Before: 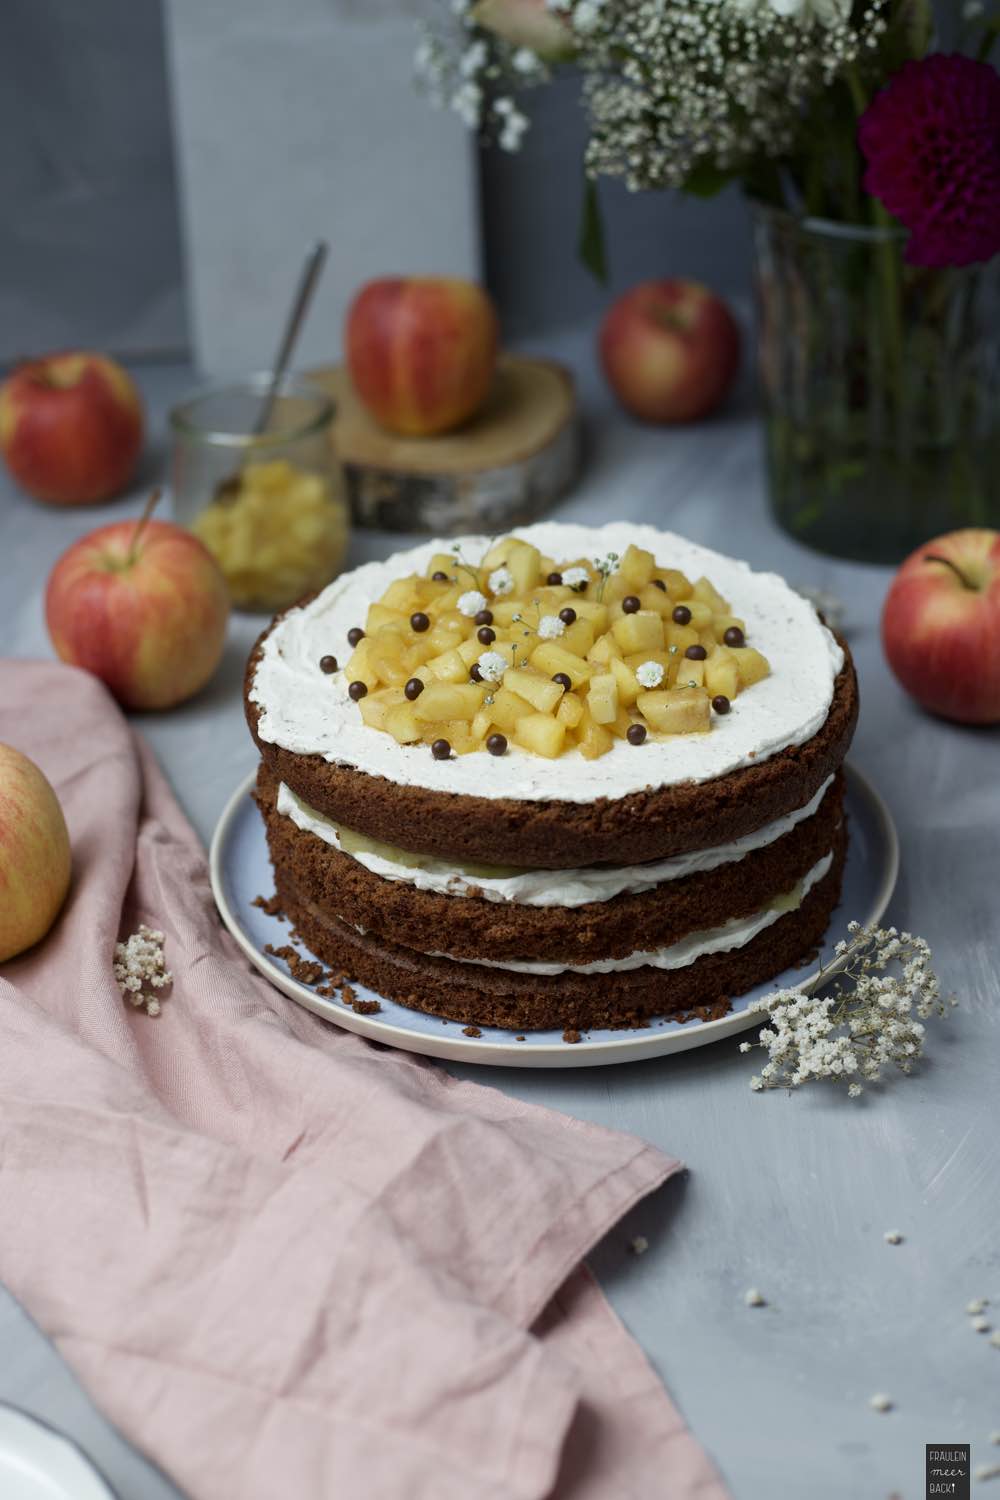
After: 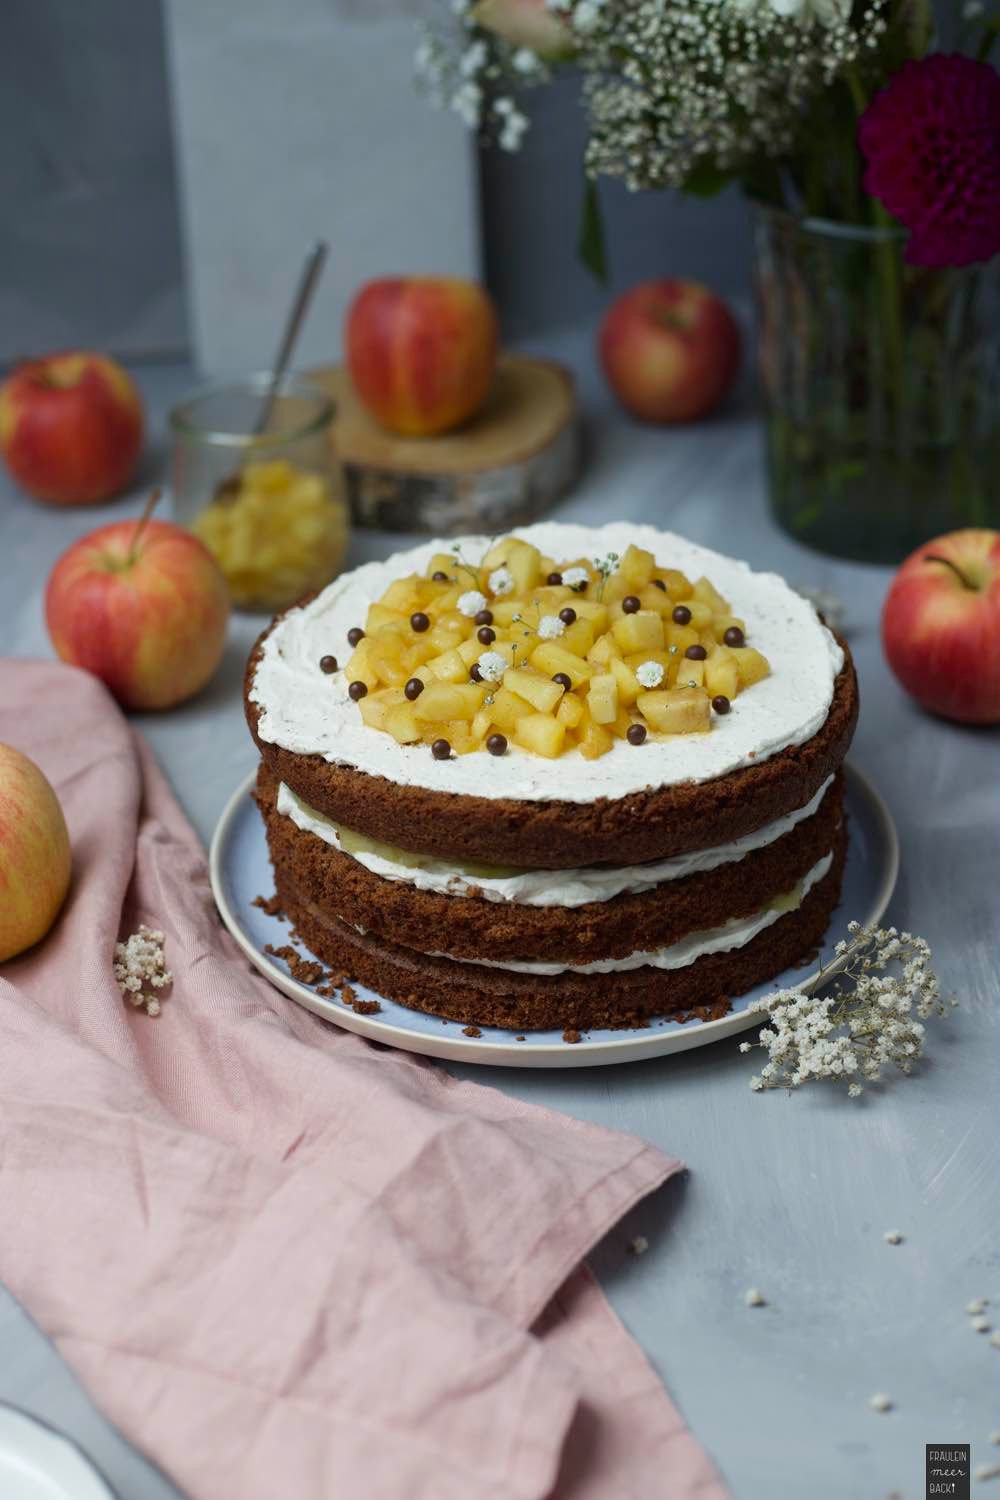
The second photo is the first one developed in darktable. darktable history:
local contrast: mode bilateral grid, contrast 100, coarseness 100, detail 89%, midtone range 0.2
